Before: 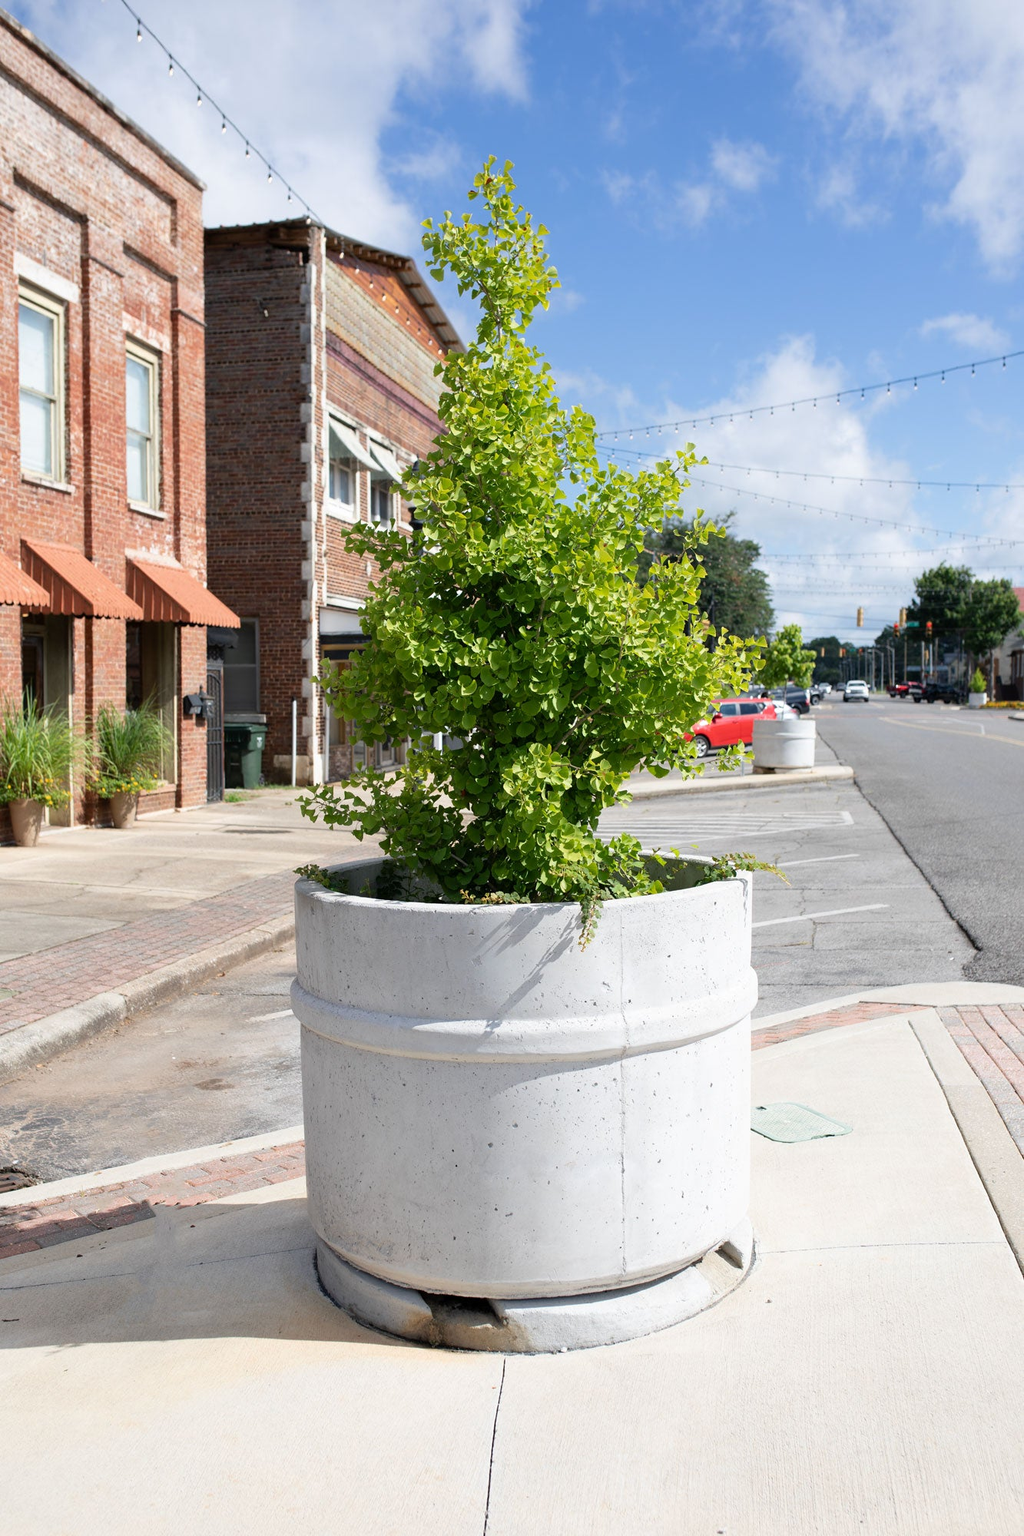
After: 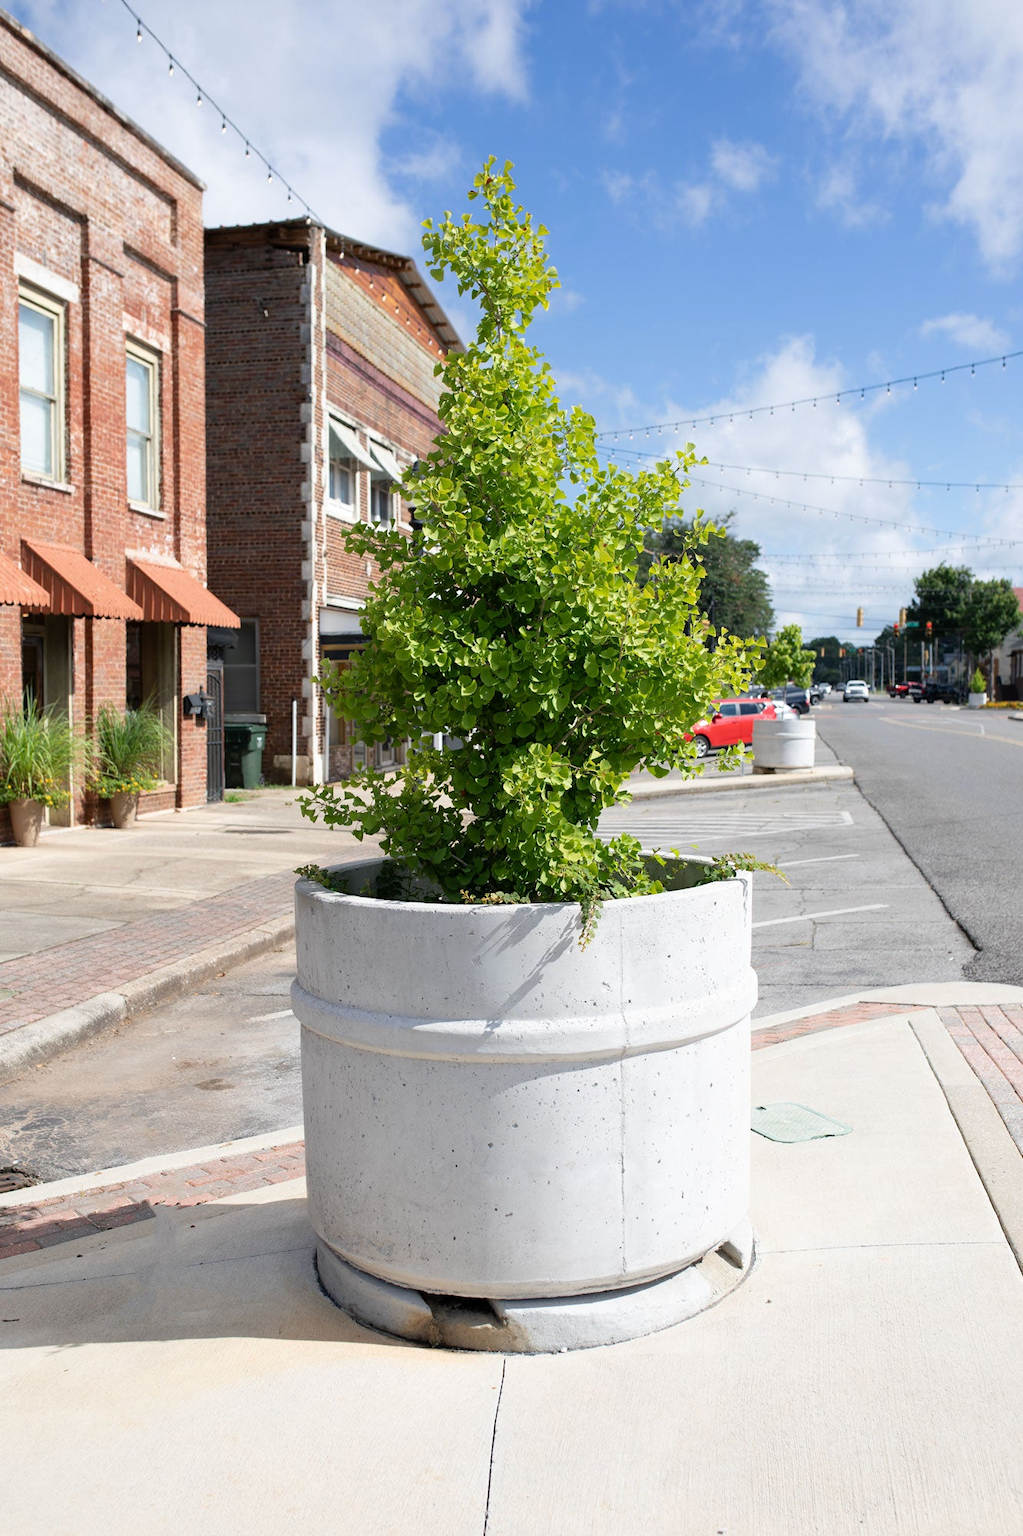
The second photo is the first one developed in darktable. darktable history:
tone equalizer: mask exposure compensation -0.492 EV
exposure: compensate exposure bias true, compensate highlight preservation false
